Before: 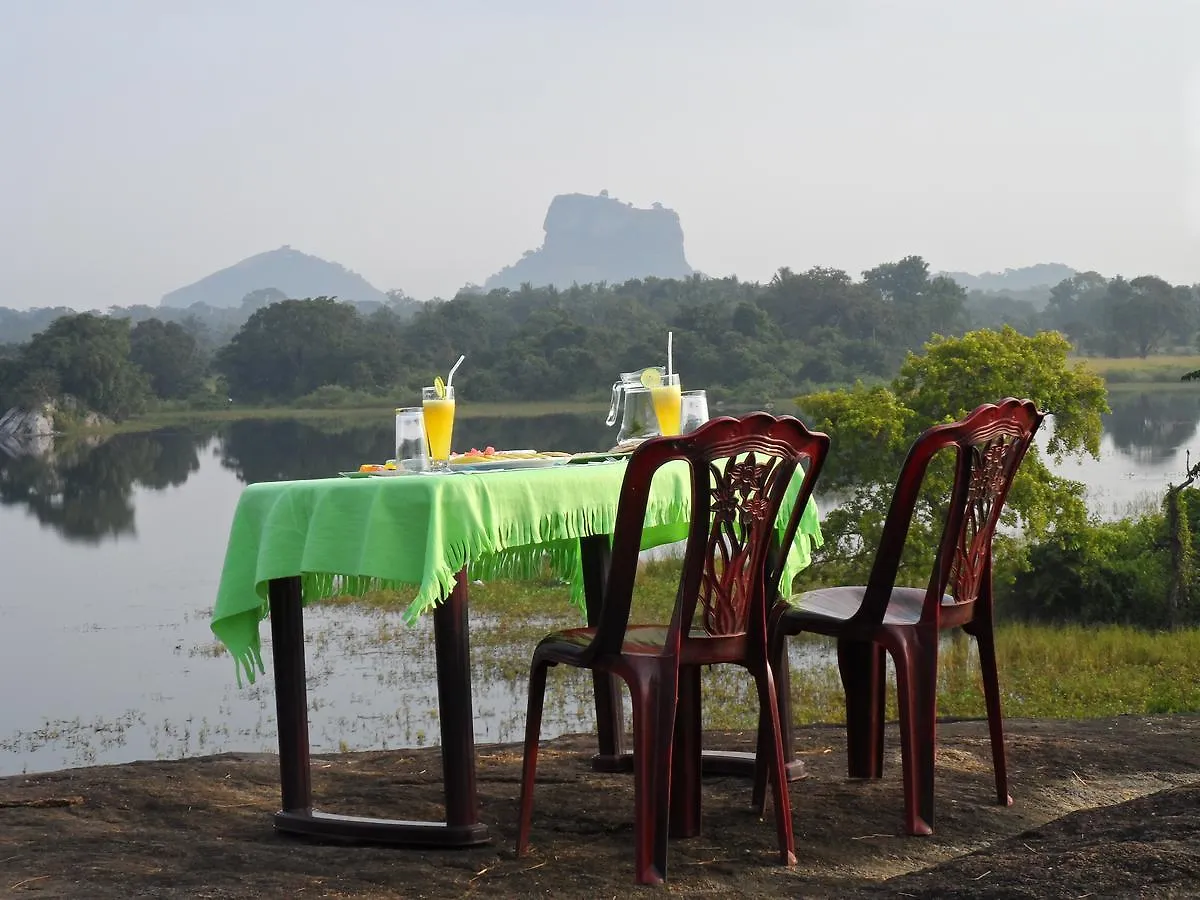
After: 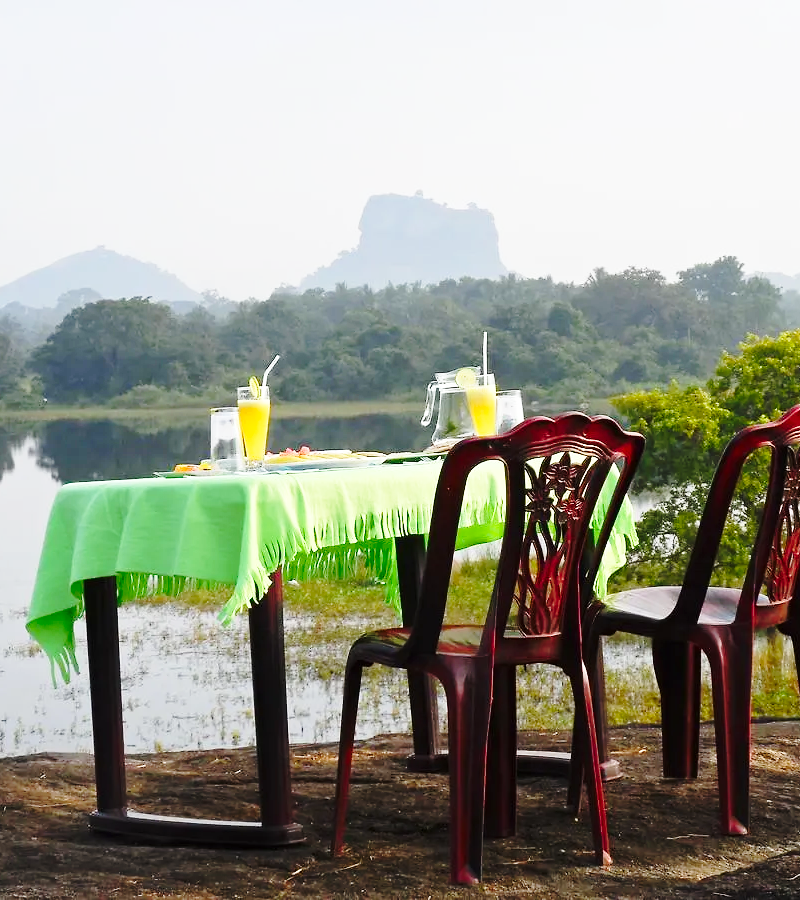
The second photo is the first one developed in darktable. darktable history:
crop and rotate: left 15.446%, right 17.836%
contrast brightness saturation: saturation 0.1
base curve: curves: ch0 [(0, 0) (0.032, 0.037) (0.105, 0.228) (0.435, 0.76) (0.856, 0.983) (1, 1)], preserve colors none
